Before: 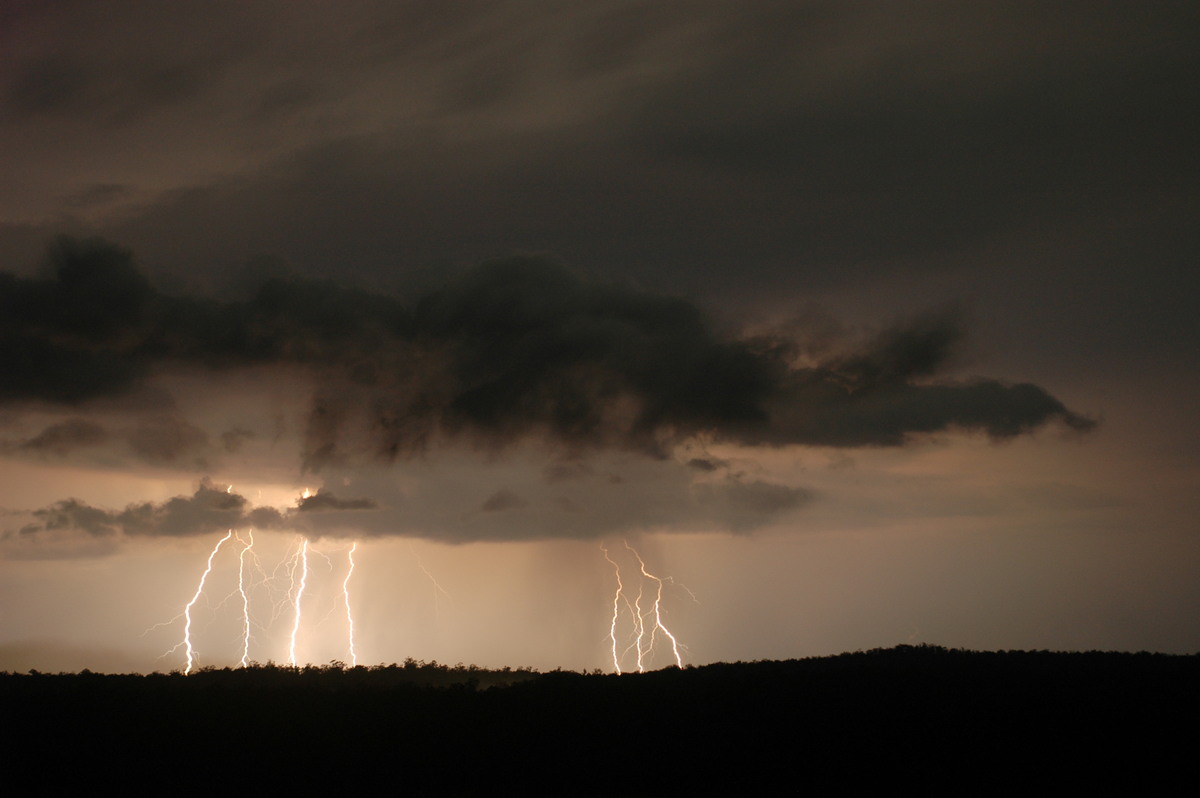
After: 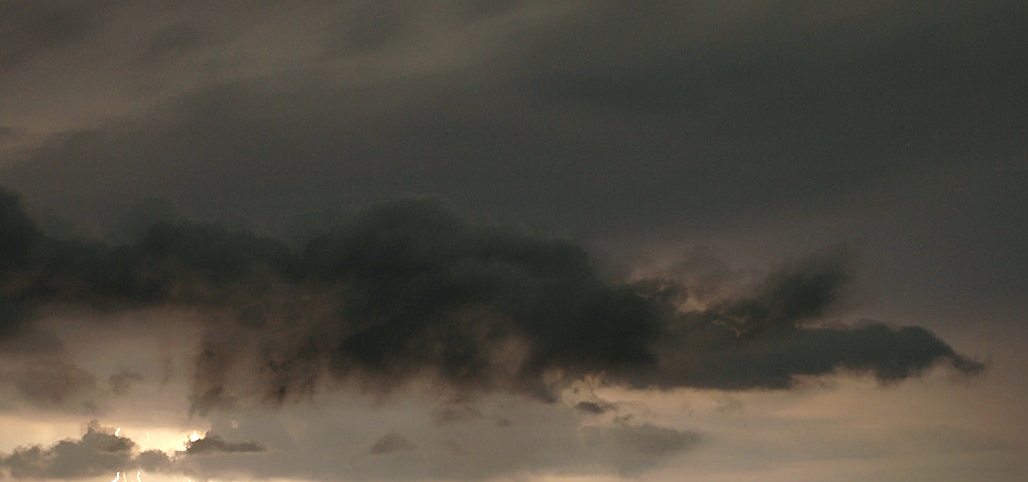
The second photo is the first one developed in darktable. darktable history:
sharpen: on, module defaults
shadows and highlights: shadows 22.7, highlights -48.71, soften with gaussian
crop and rotate: left 9.345%, top 7.22%, right 4.982%, bottom 32.331%
white balance: red 0.925, blue 1.046
exposure: black level correction 0, exposure 0.7 EV, compensate exposure bias true, compensate highlight preservation false
